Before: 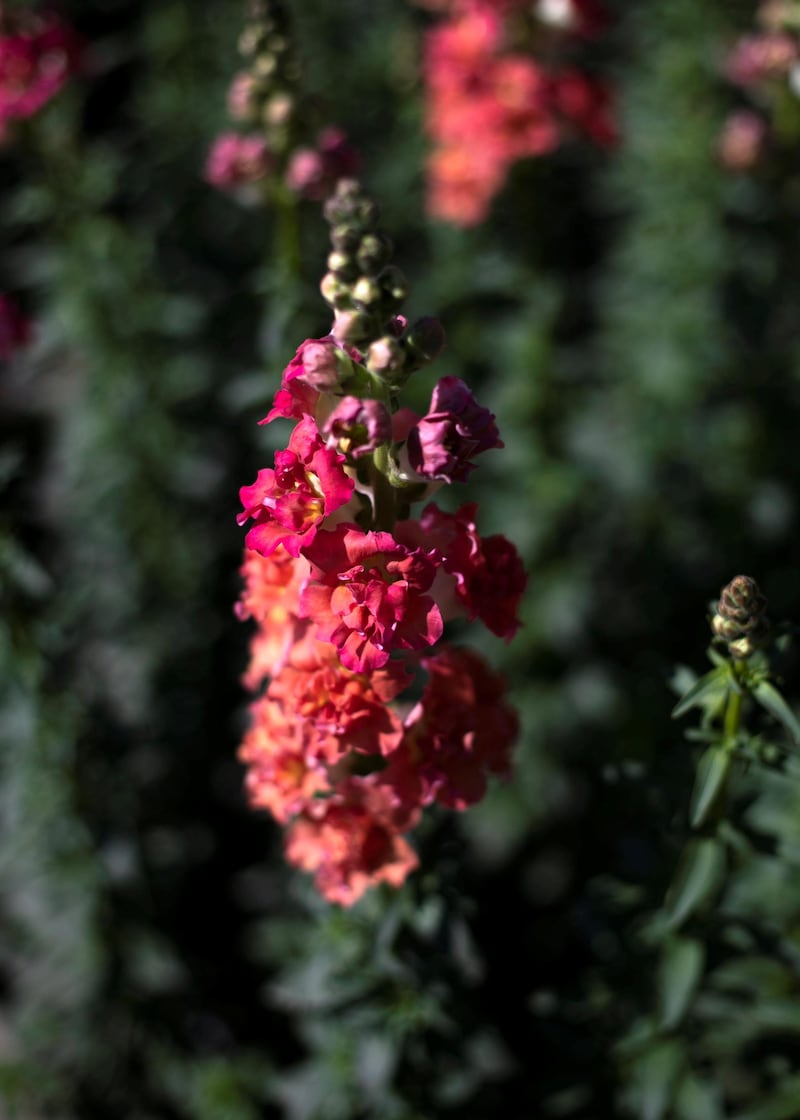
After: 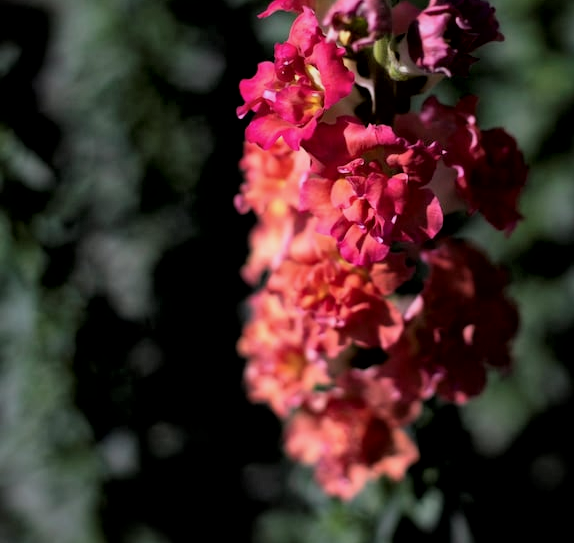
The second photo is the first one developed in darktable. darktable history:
local contrast: mode bilateral grid, contrast 19, coarseness 50, detail 158%, midtone range 0.2
filmic rgb: middle gray luminance 18.42%, black relative exposure -11.14 EV, white relative exposure 3.75 EV, threshold 5.99 EV, target black luminance 0%, hardness 5.82, latitude 58.02%, contrast 0.964, shadows ↔ highlights balance 49.75%, color science v6 (2022), enable highlight reconstruction true
crop: top 36.396%, right 28.162%, bottom 15.039%
